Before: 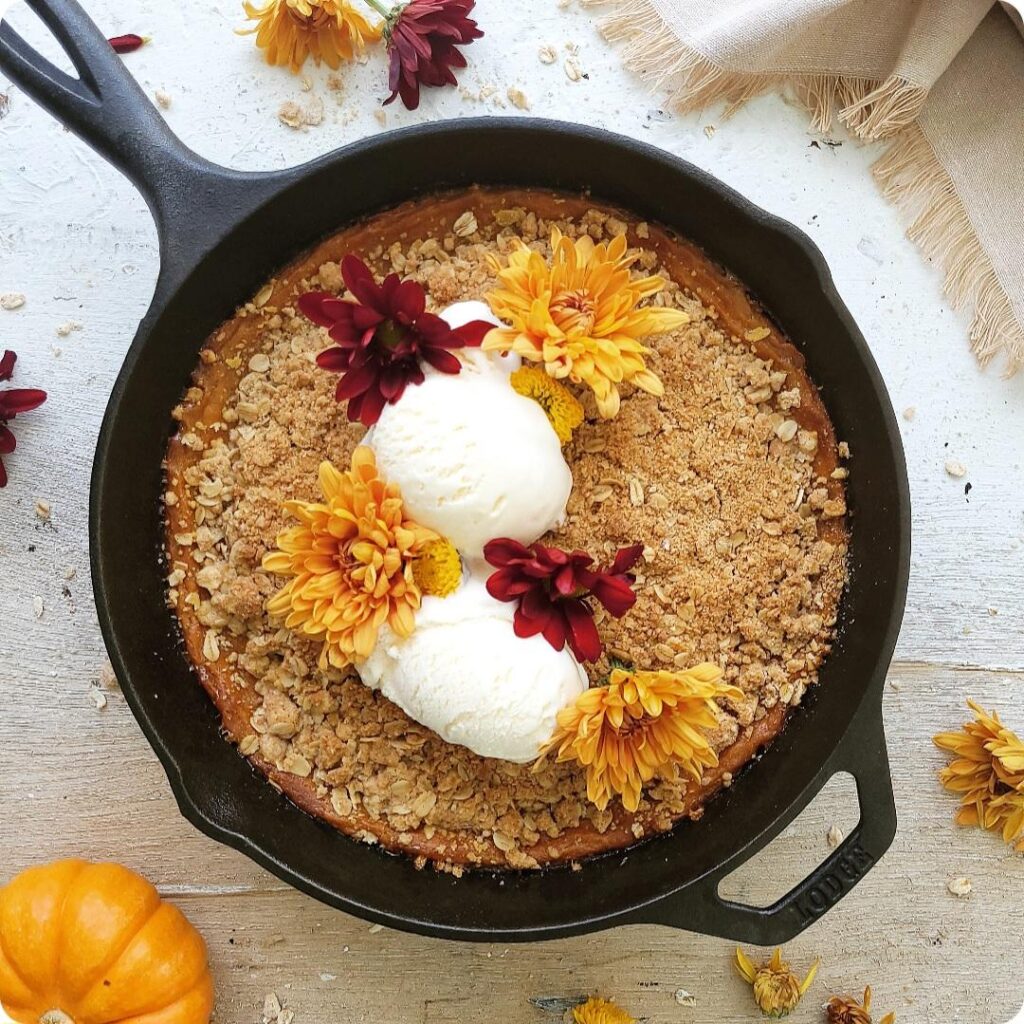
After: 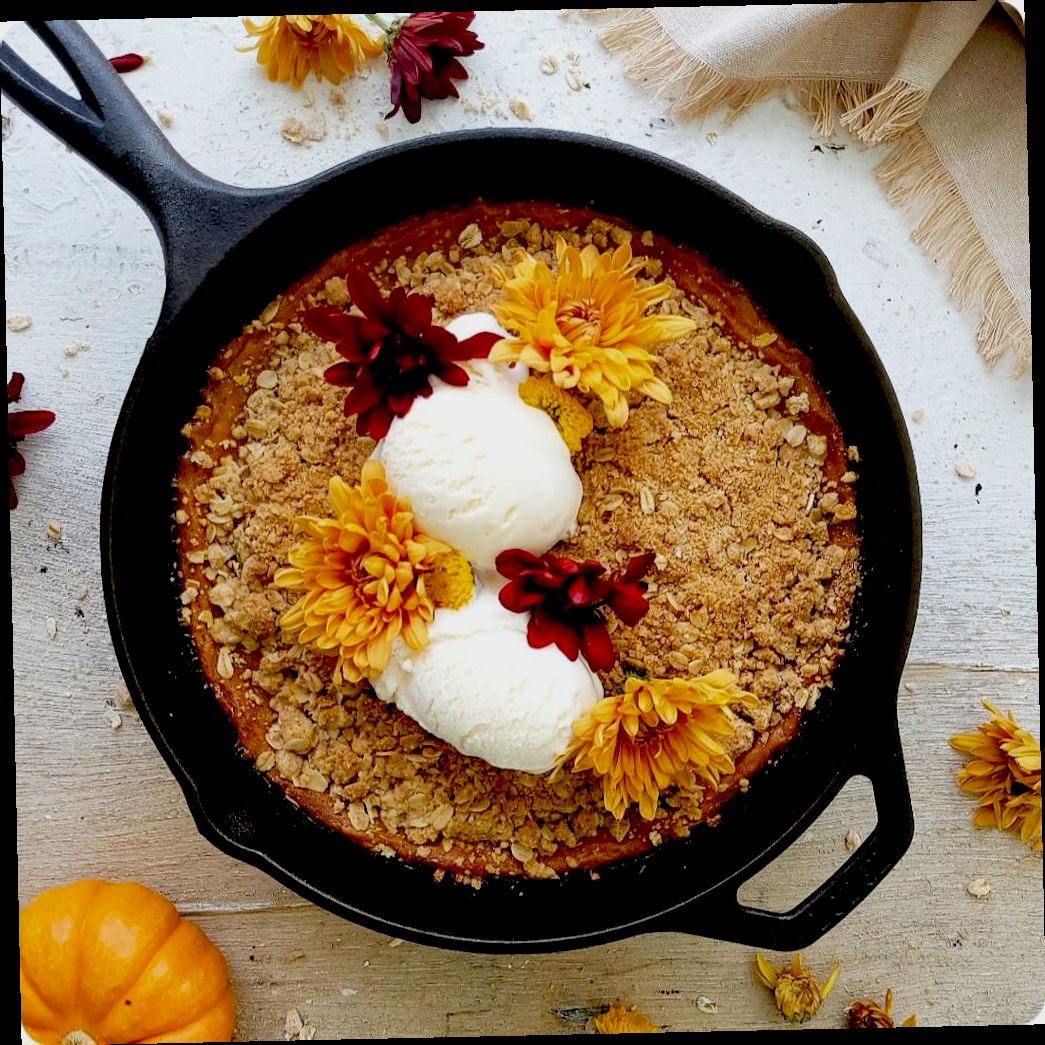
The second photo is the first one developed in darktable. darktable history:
rotate and perspective: rotation -1.24°, automatic cropping off
exposure: black level correction 0.046, exposure -0.228 EV, compensate highlight preservation false
